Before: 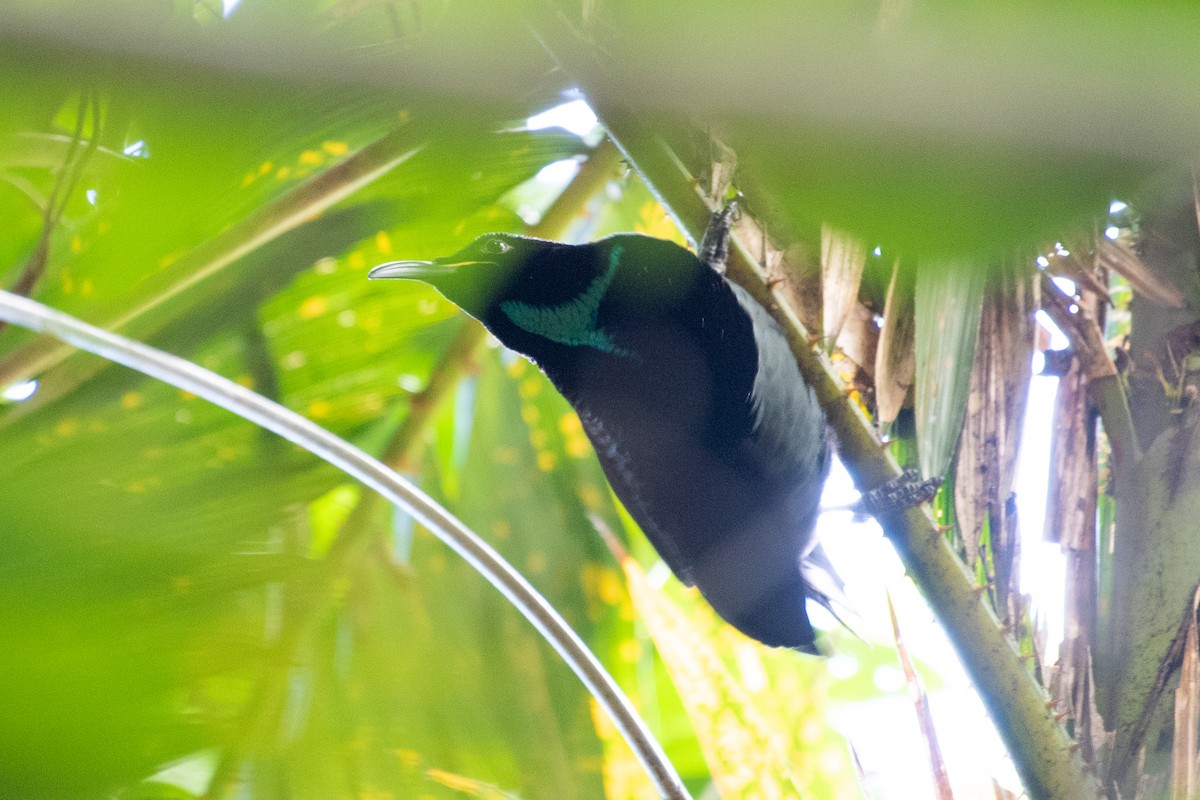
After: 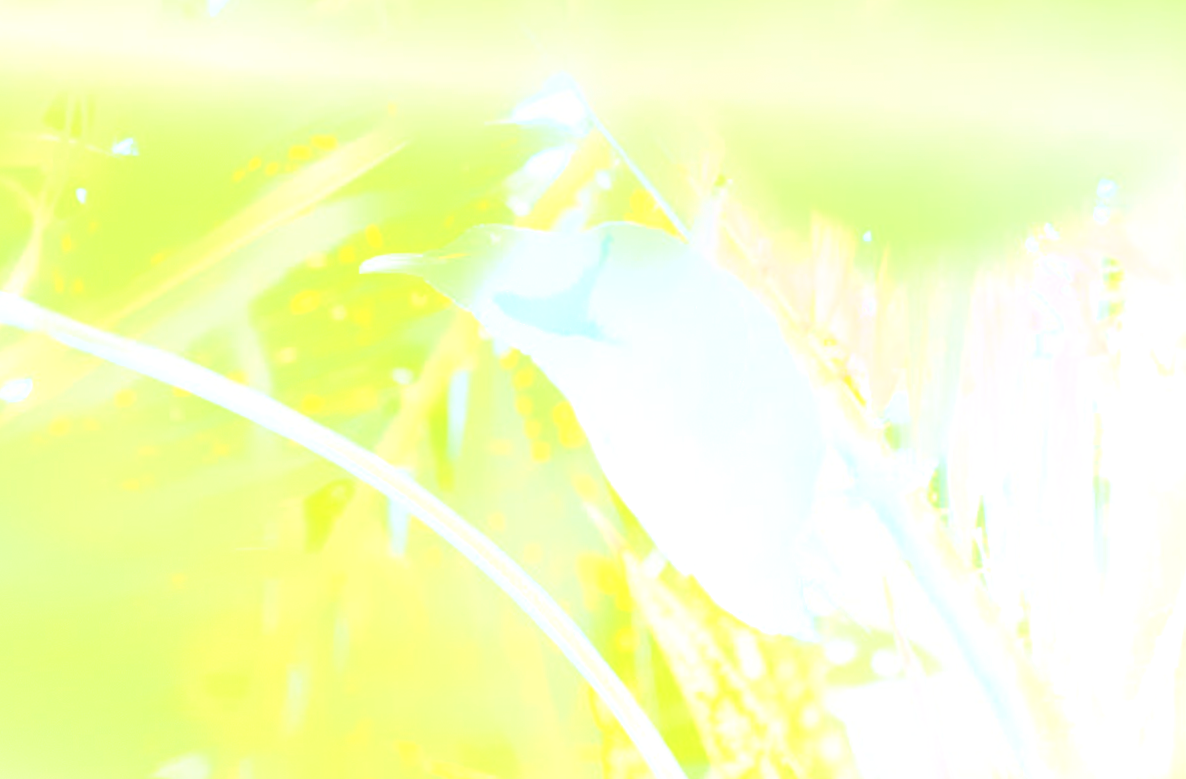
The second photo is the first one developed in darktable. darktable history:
bloom: size 70%, threshold 25%, strength 70%
grain: coarseness 0.09 ISO
rotate and perspective: rotation -1°, crop left 0.011, crop right 0.989, crop top 0.025, crop bottom 0.975
